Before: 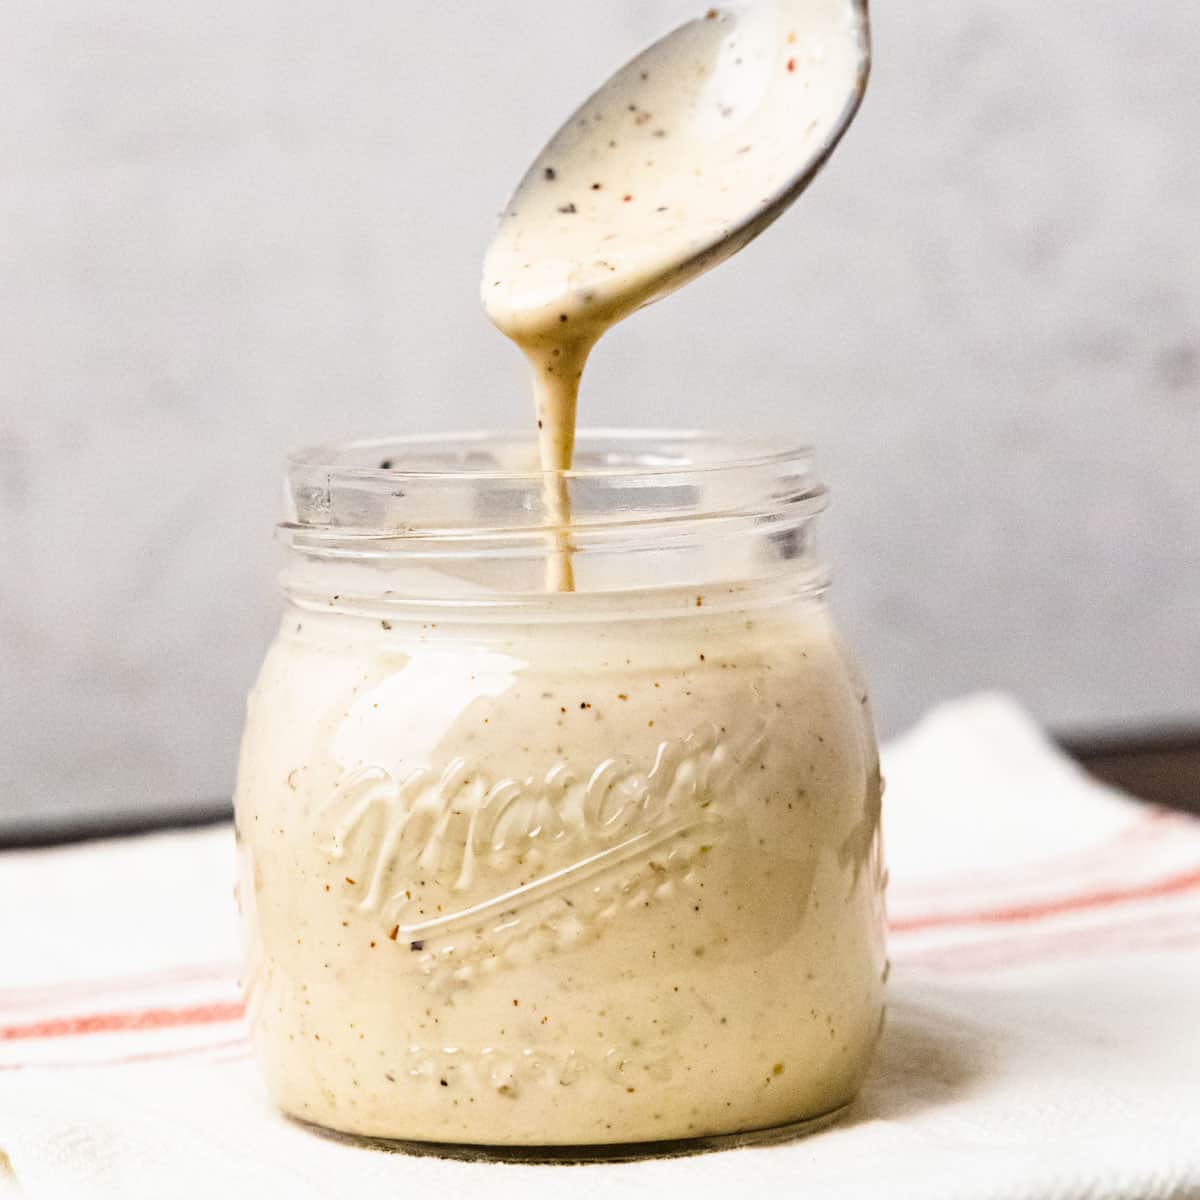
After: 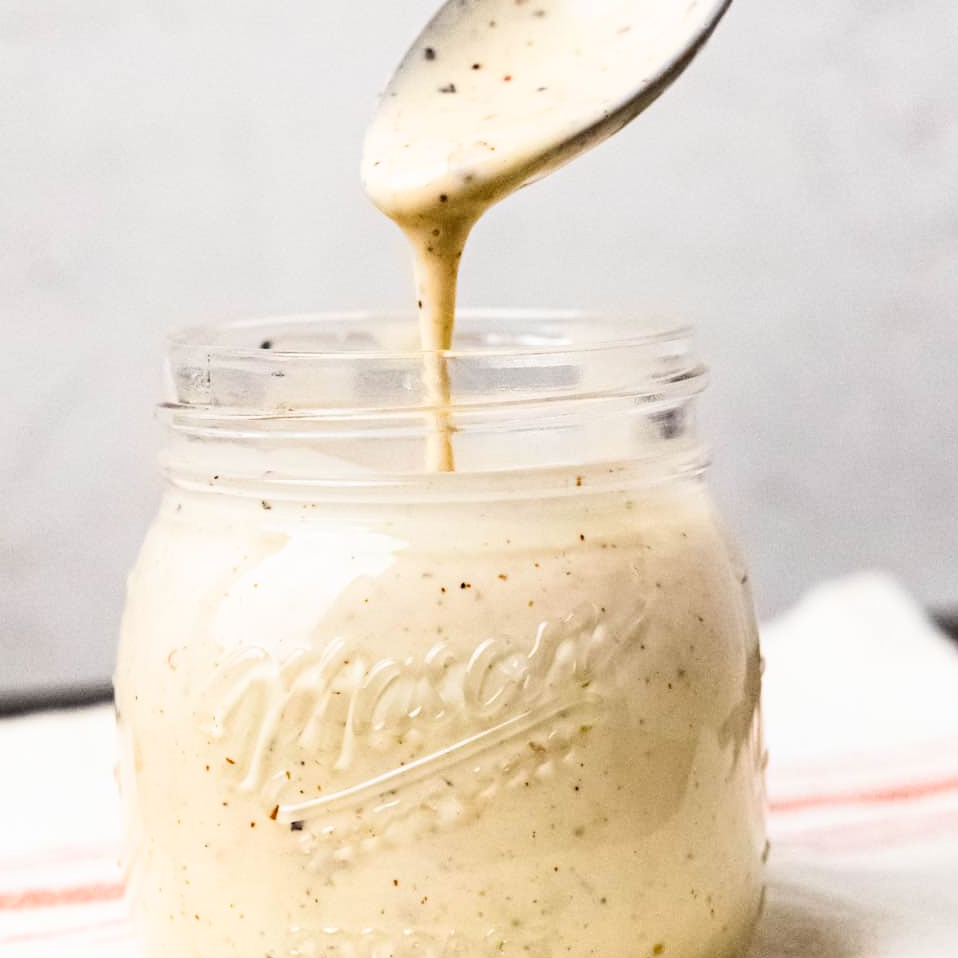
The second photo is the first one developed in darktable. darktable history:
crop and rotate: left 10.071%, top 10.071%, right 10.02%, bottom 10.02%
shadows and highlights: shadows 0, highlights 40
